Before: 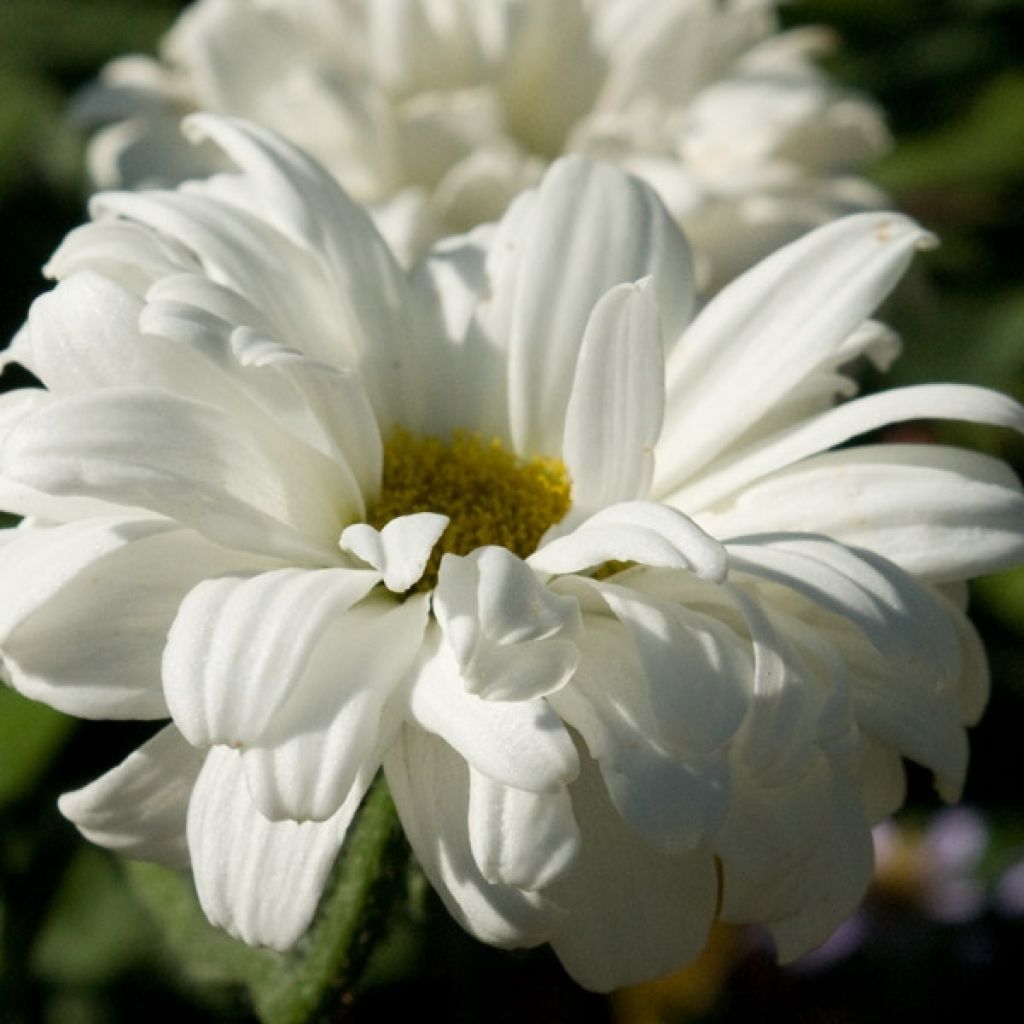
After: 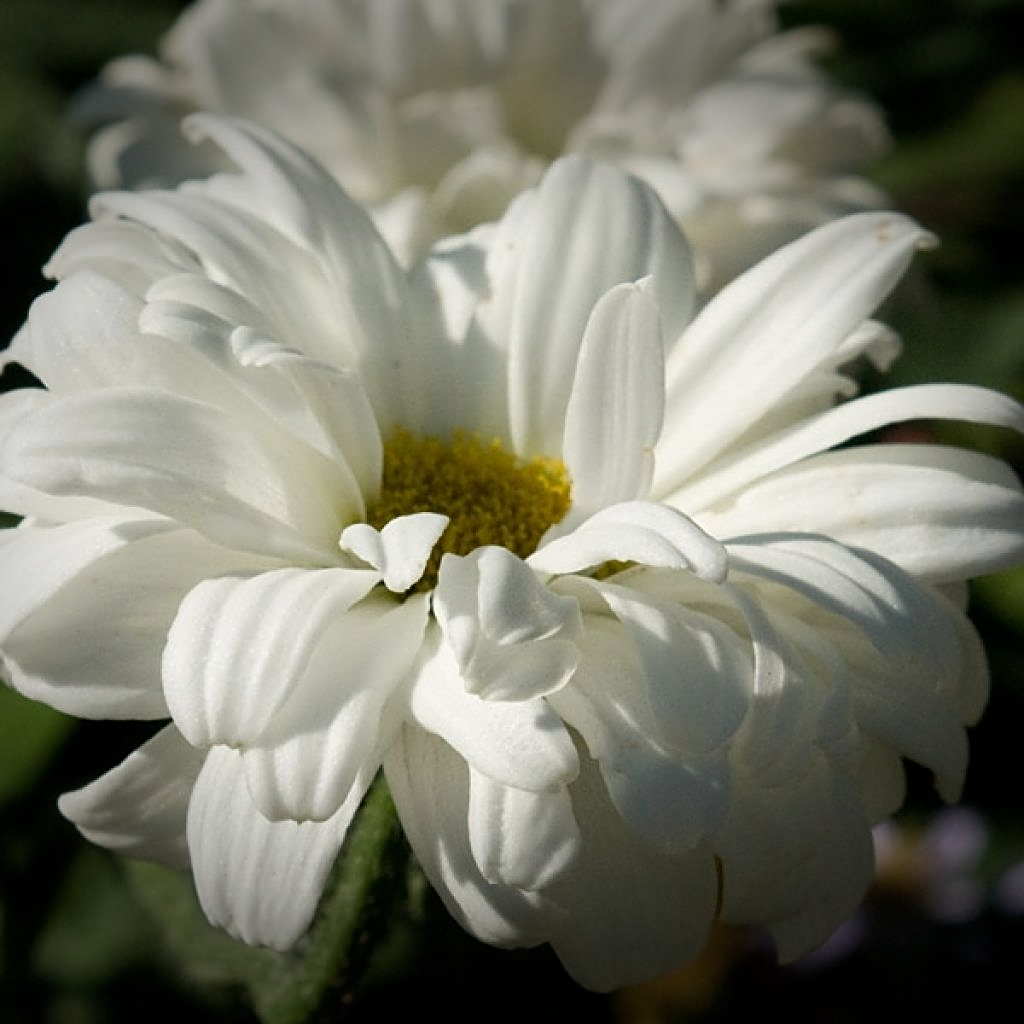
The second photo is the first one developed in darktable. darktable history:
sharpen: on, module defaults
vignetting: fall-off start 78.58%, brightness -0.583, saturation -0.108, width/height ratio 1.326
